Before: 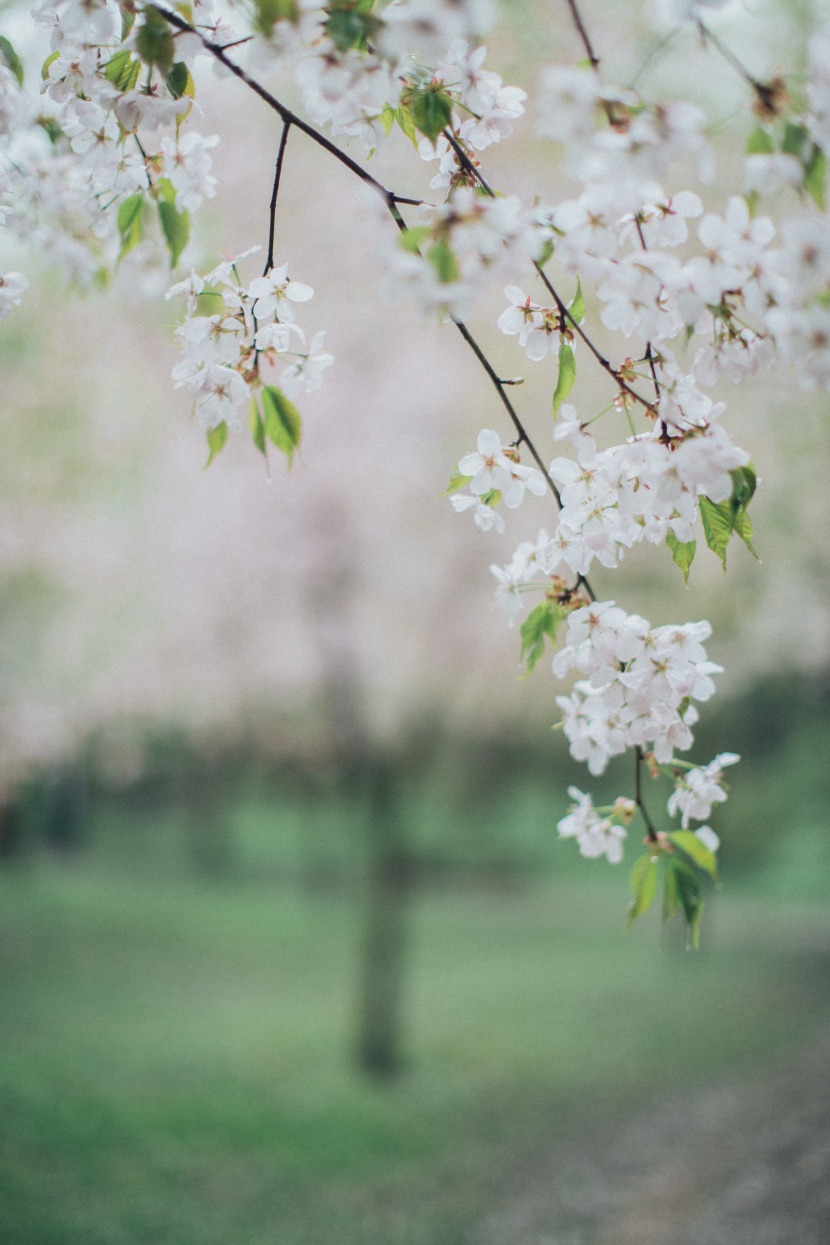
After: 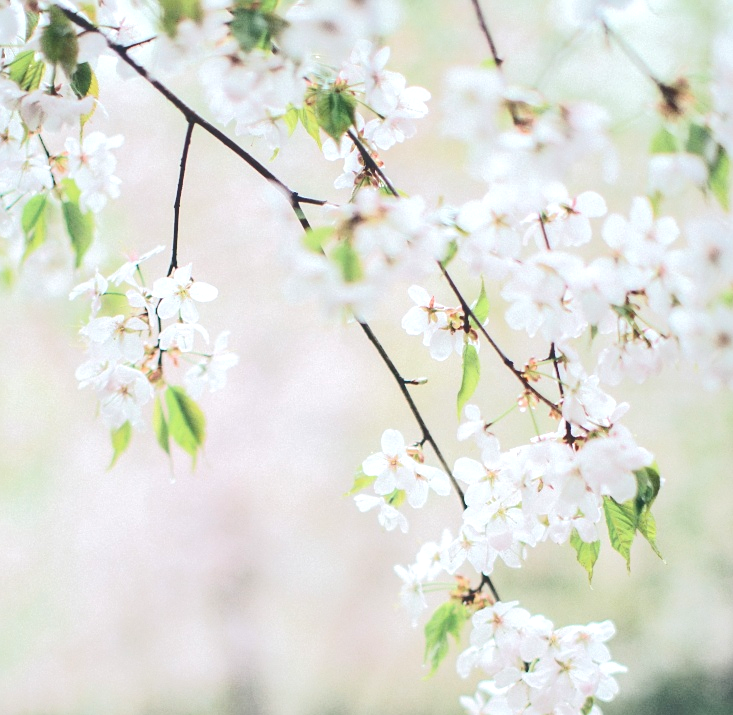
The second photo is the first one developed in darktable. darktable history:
sharpen: radius 1.264, amount 0.308, threshold 0.138
tone curve: curves: ch0 [(0, 0) (0.003, 0.174) (0.011, 0.178) (0.025, 0.182) (0.044, 0.185) (0.069, 0.191) (0.1, 0.194) (0.136, 0.199) (0.177, 0.219) (0.224, 0.246) (0.277, 0.284) (0.335, 0.35) (0.399, 0.43) (0.468, 0.539) (0.543, 0.637) (0.623, 0.711) (0.709, 0.799) (0.801, 0.865) (0.898, 0.914) (1, 1)], color space Lab, independent channels, preserve colors none
crop and rotate: left 11.664%, bottom 42.493%
exposure: black level correction 0, exposure 0.588 EV, compensate highlight preservation false
